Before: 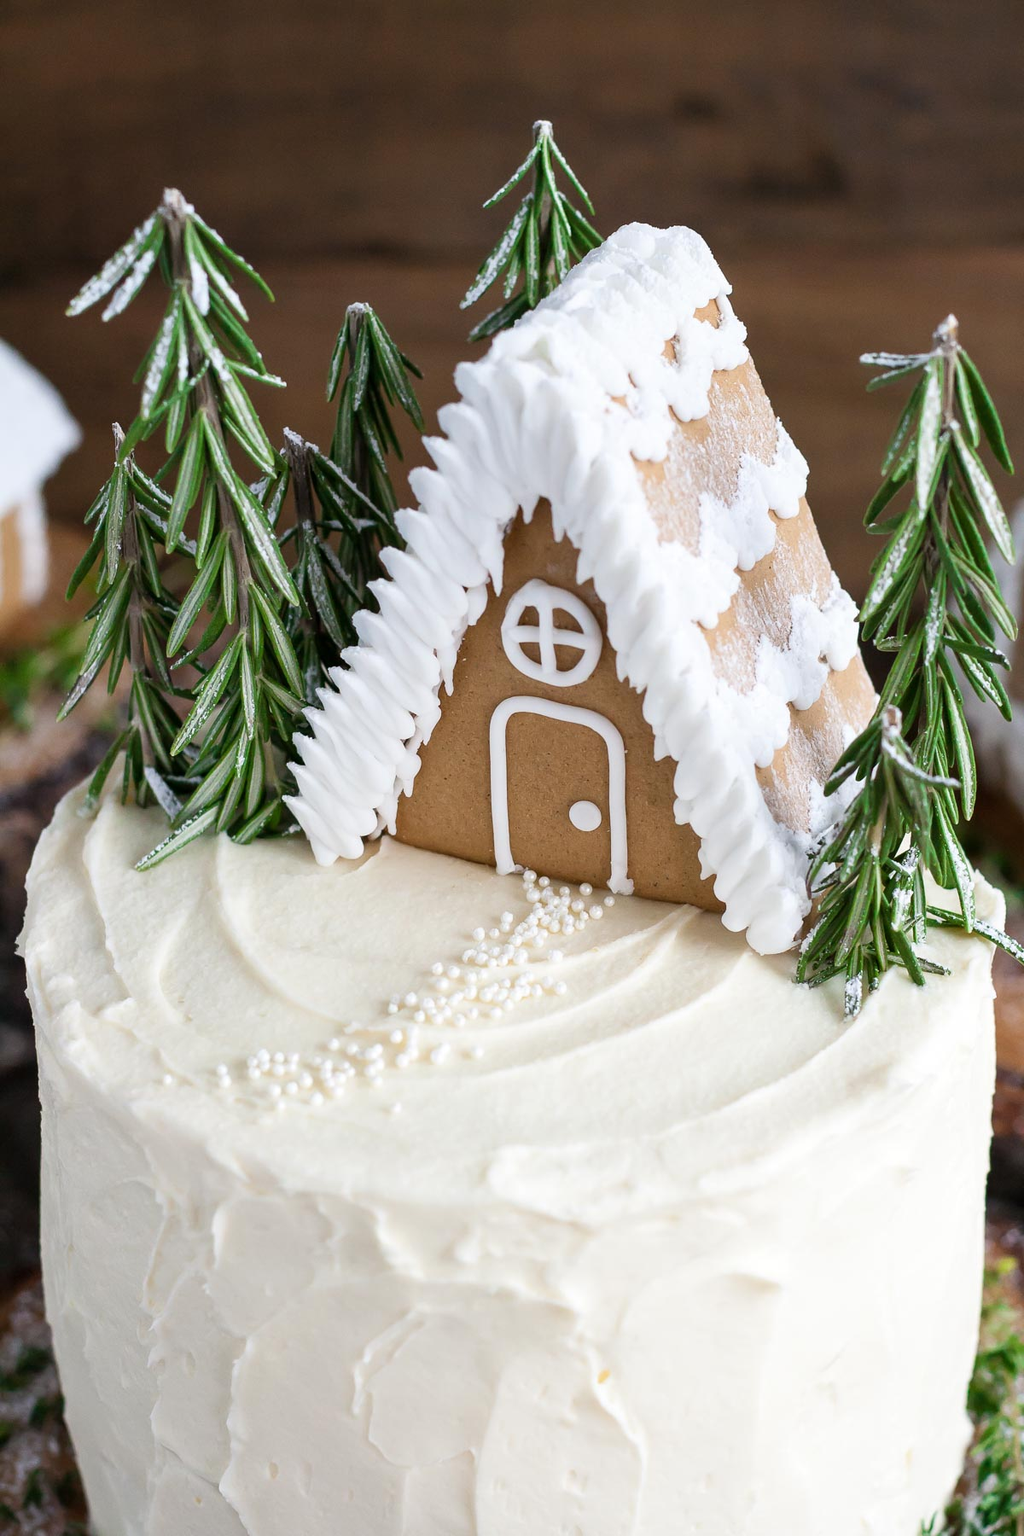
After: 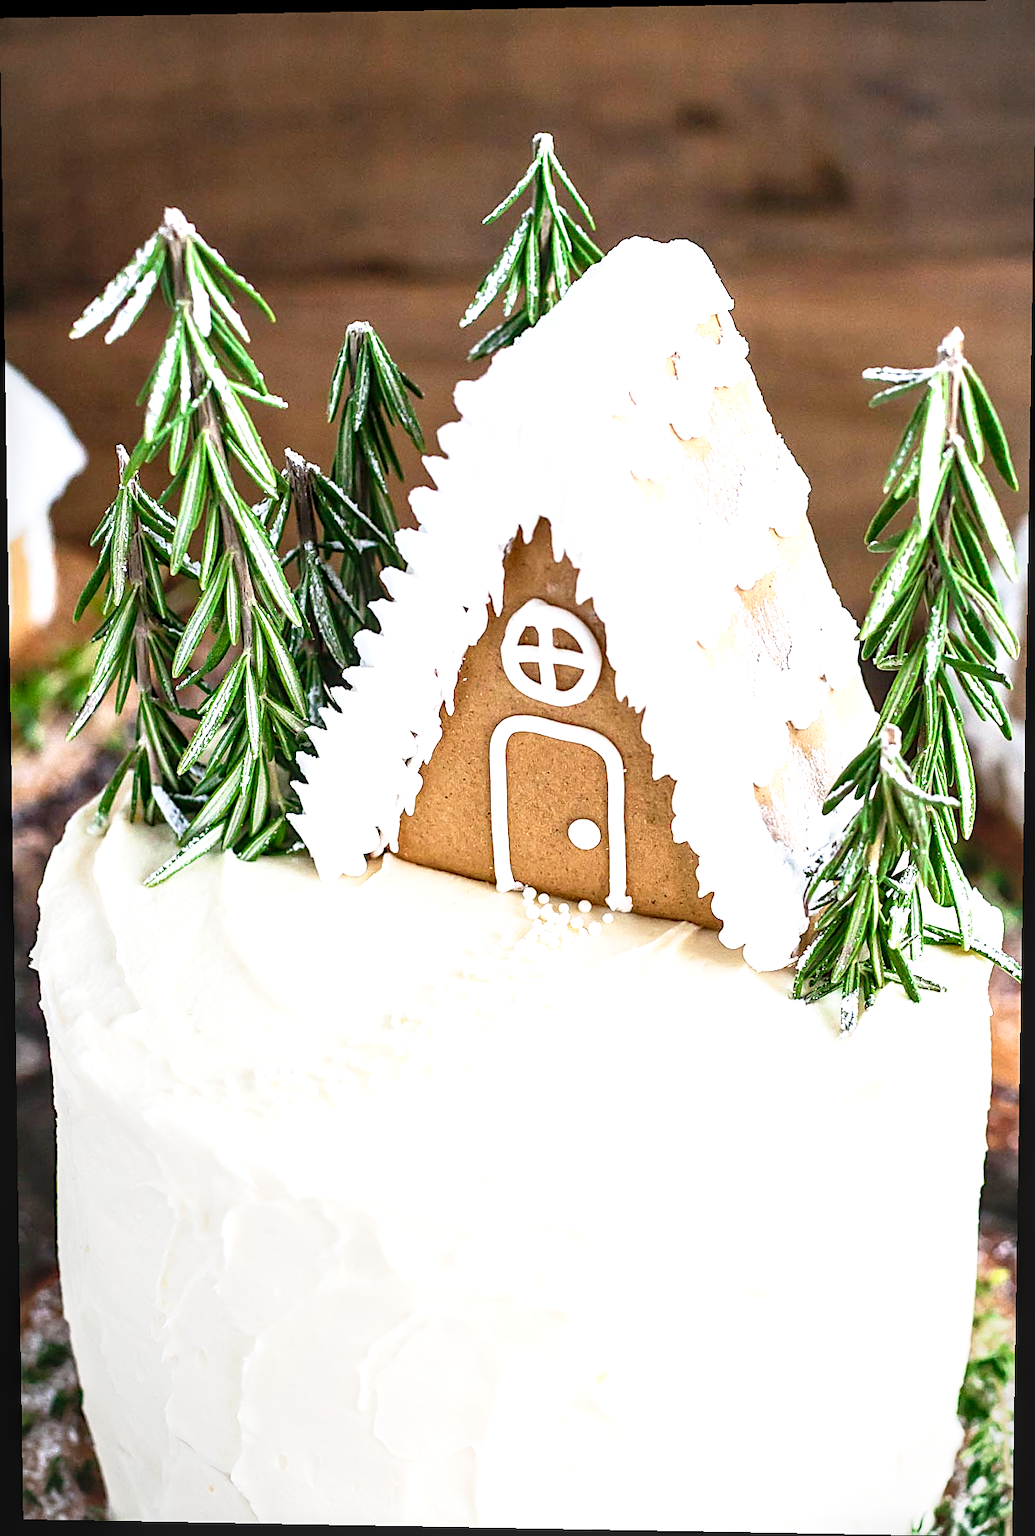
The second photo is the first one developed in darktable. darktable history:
tone equalizer: -8 EV -1.08 EV, -7 EV -1.01 EV, -6 EV -0.867 EV, -5 EV -0.578 EV, -3 EV 0.578 EV, -2 EV 0.867 EV, -1 EV 1.01 EV, +0 EV 1.08 EV, edges refinement/feathering 500, mask exposure compensation -1.57 EV, preserve details no
exposure: compensate highlight preservation false
base curve: curves: ch0 [(0, 0) (0.688, 0.865) (1, 1)], preserve colors none
rotate and perspective: lens shift (vertical) 0.048, lens shift (horizontal) -0.024, automatic cropping off
vignetting: fall-off start 100%, fall-off radius 64.94%, automatic ratio true, unbound false
sharpen: on, module defaults
local contrast: detail 130%
levels: levels [0, 0.397, 0.955]
